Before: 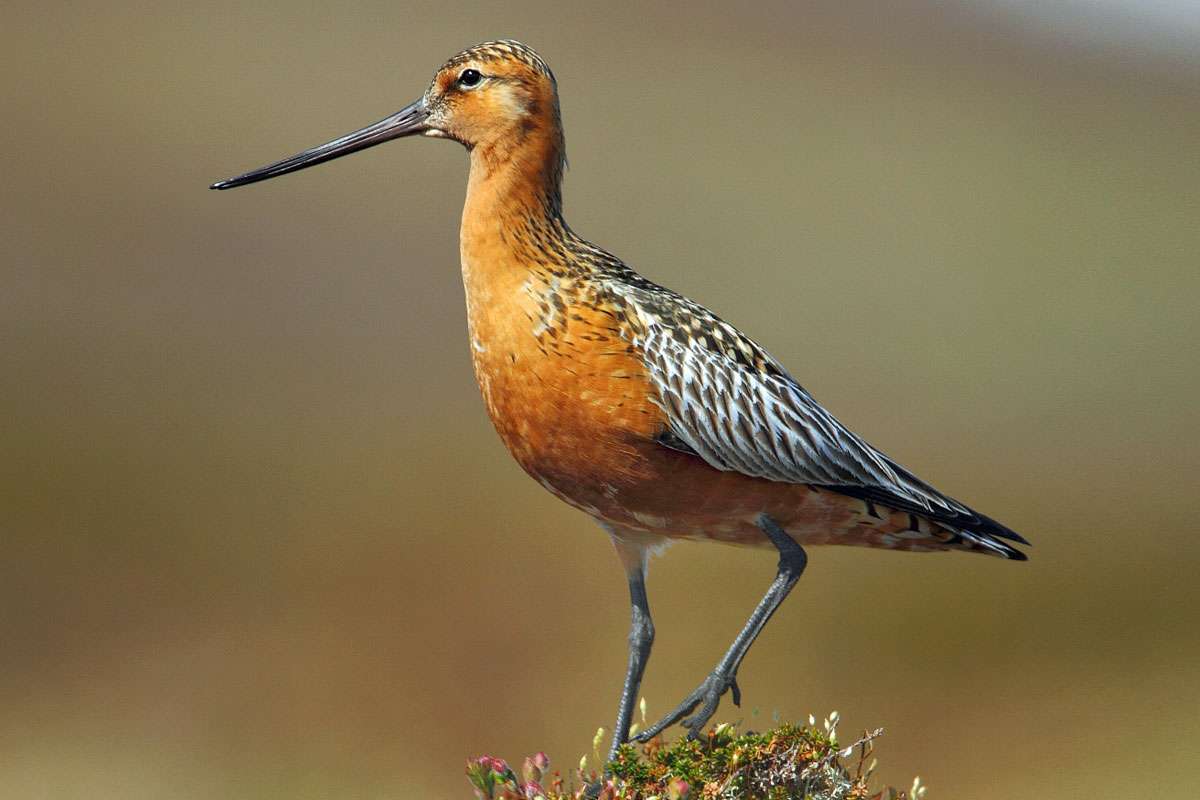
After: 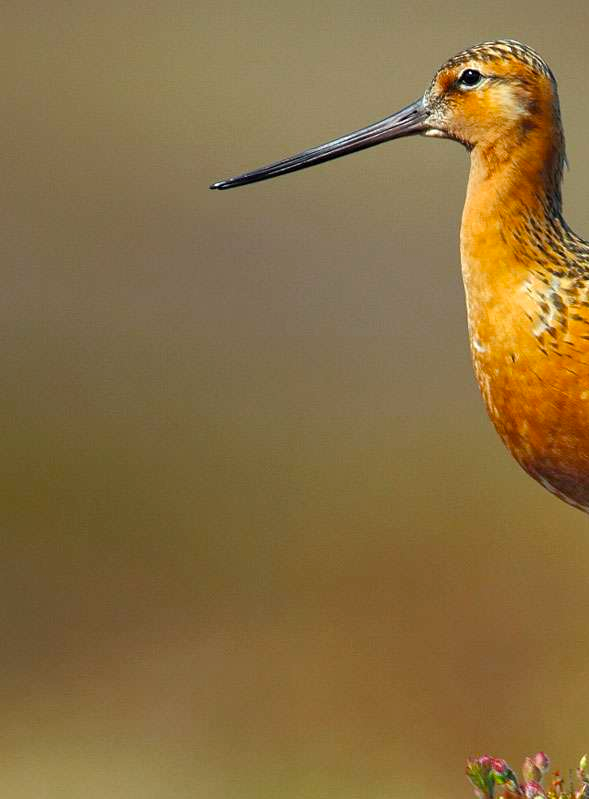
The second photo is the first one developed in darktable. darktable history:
color balance rgb: linear chroma grading › global chroma 10%, perceptual saturation grading › global saturation 5%, perceptual brilliance grading › global brilliance 4%, global vibrance 7%, saturation formula JzAzBz (2021)
crop and rotate: left 0%, top 0%, right 50.845%
